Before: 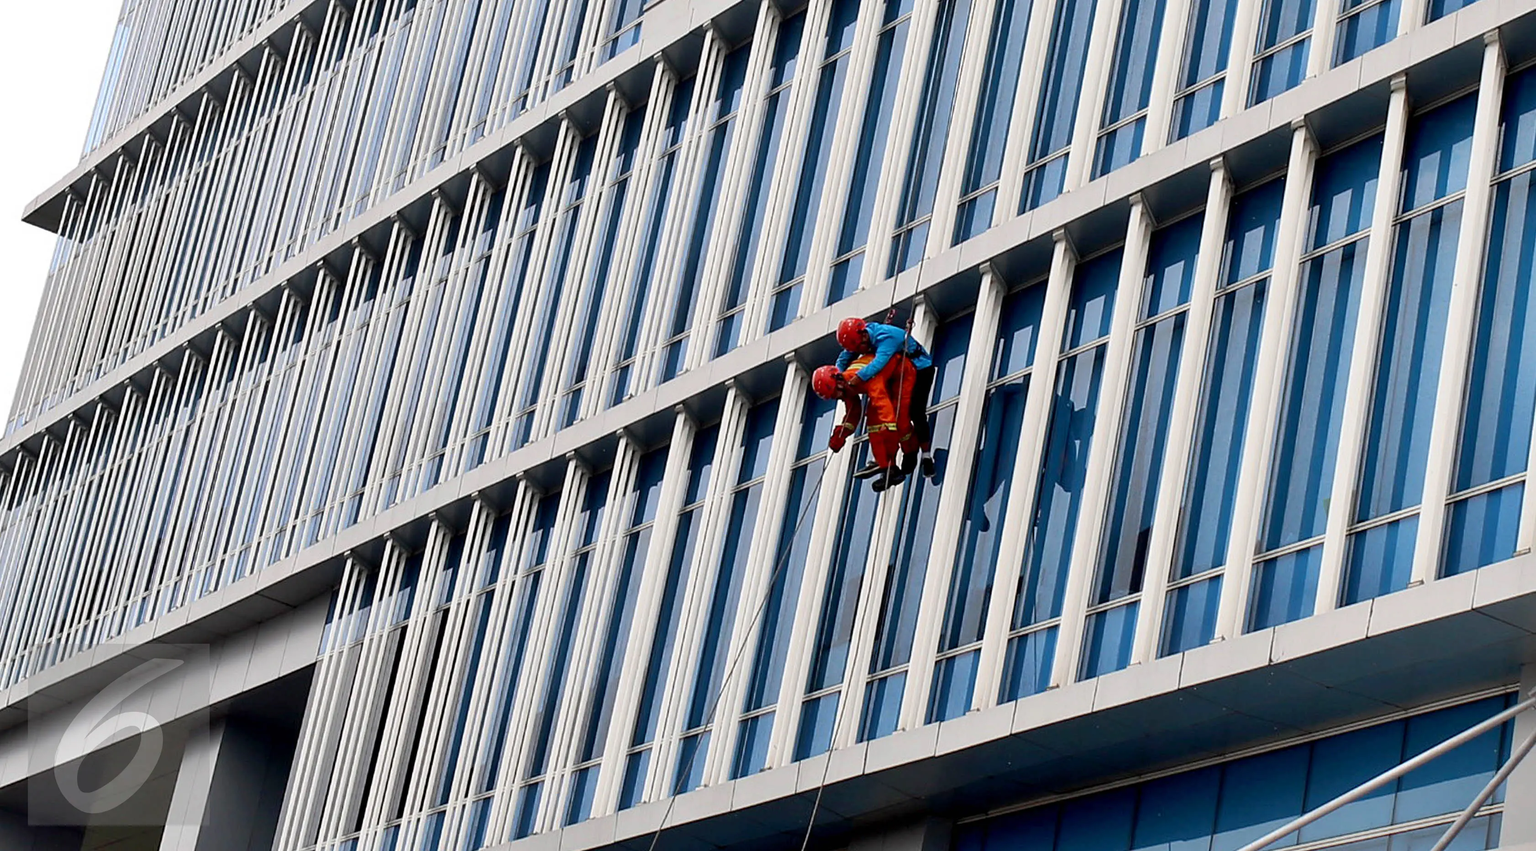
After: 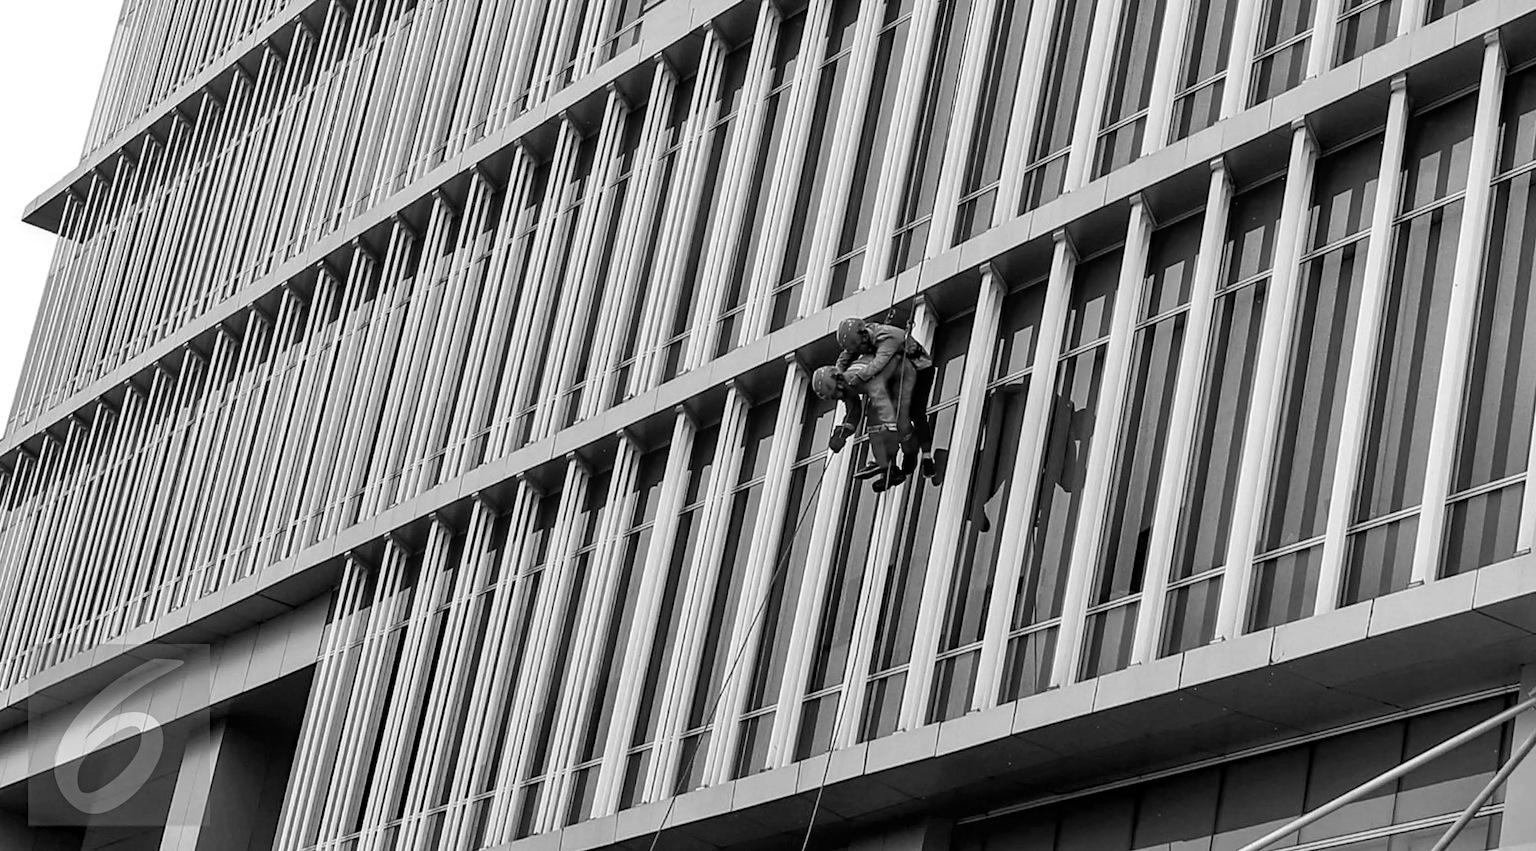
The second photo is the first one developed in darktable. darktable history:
local contrast: on, module defaults
color zones: curves: ch1 [(0, -0.014) (0.143, -0.013) (0.286, -0.013) (0.429, -0.016) (0.571, -0.019) (0.714, -0.015) (0.857, 0.002) (1, -0.014)]
haze removal: compatibility mode true, adaptive false
